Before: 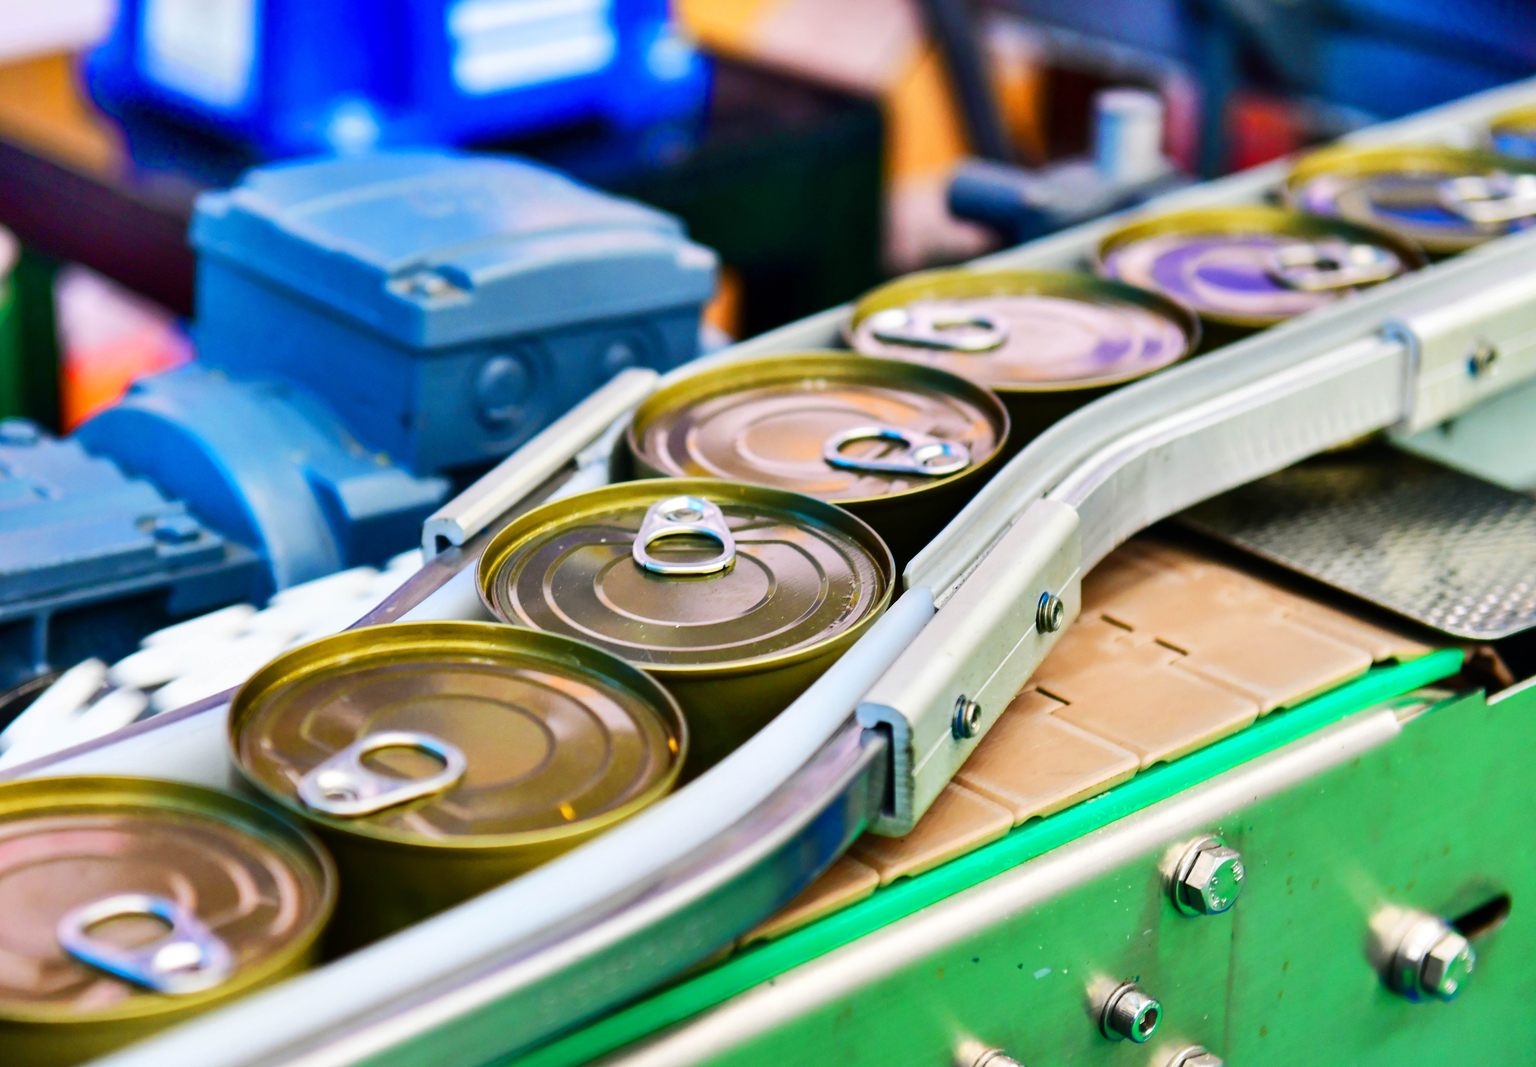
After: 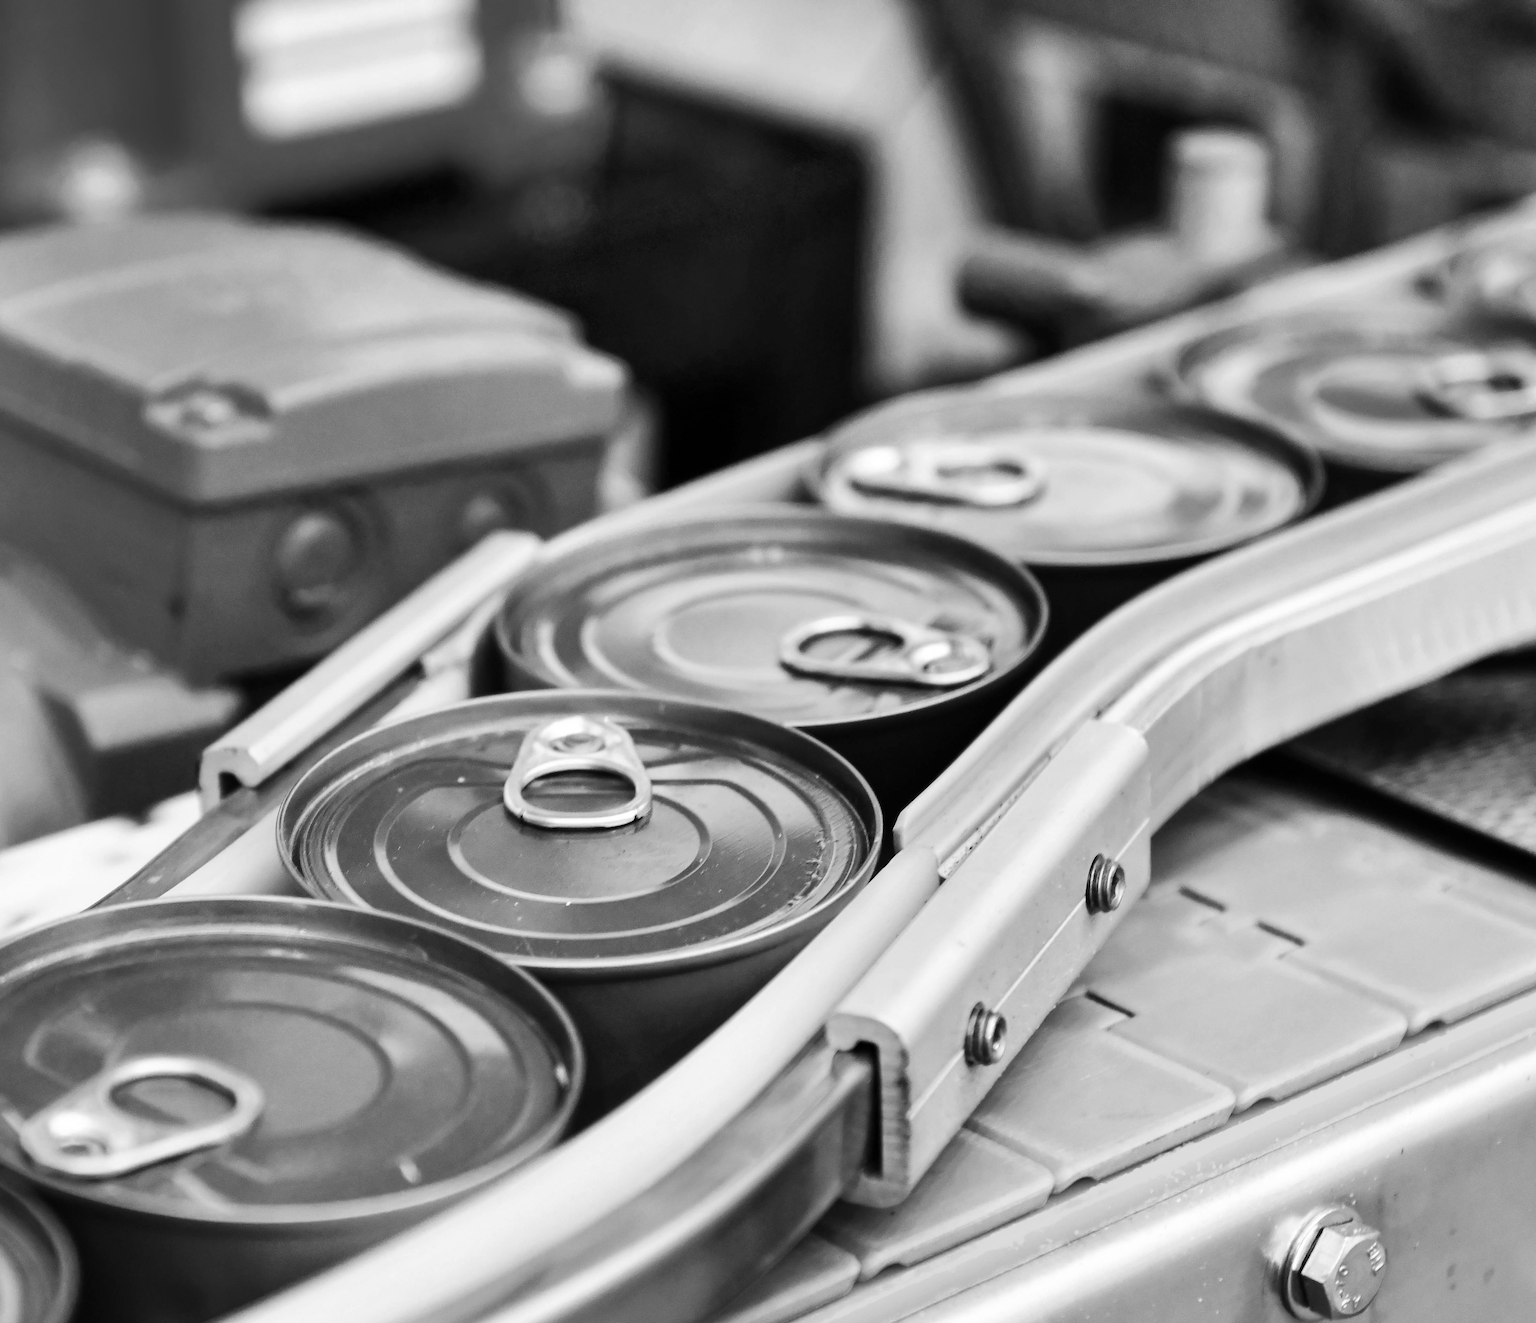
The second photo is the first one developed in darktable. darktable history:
monochrome: on, module defaults
crop: left 18.479%, right 12.2%, bottom 13.971%
